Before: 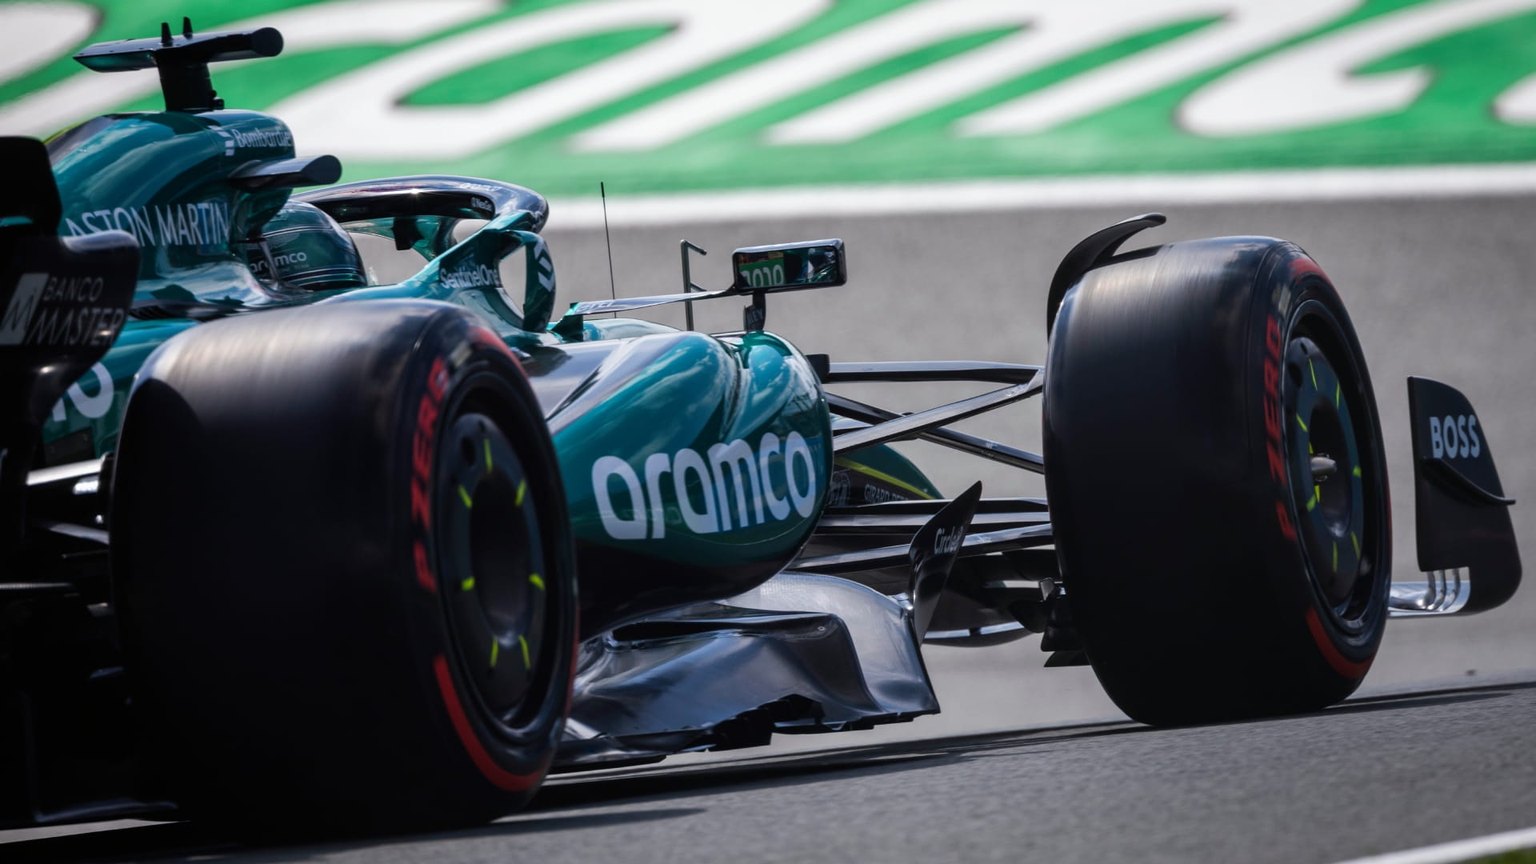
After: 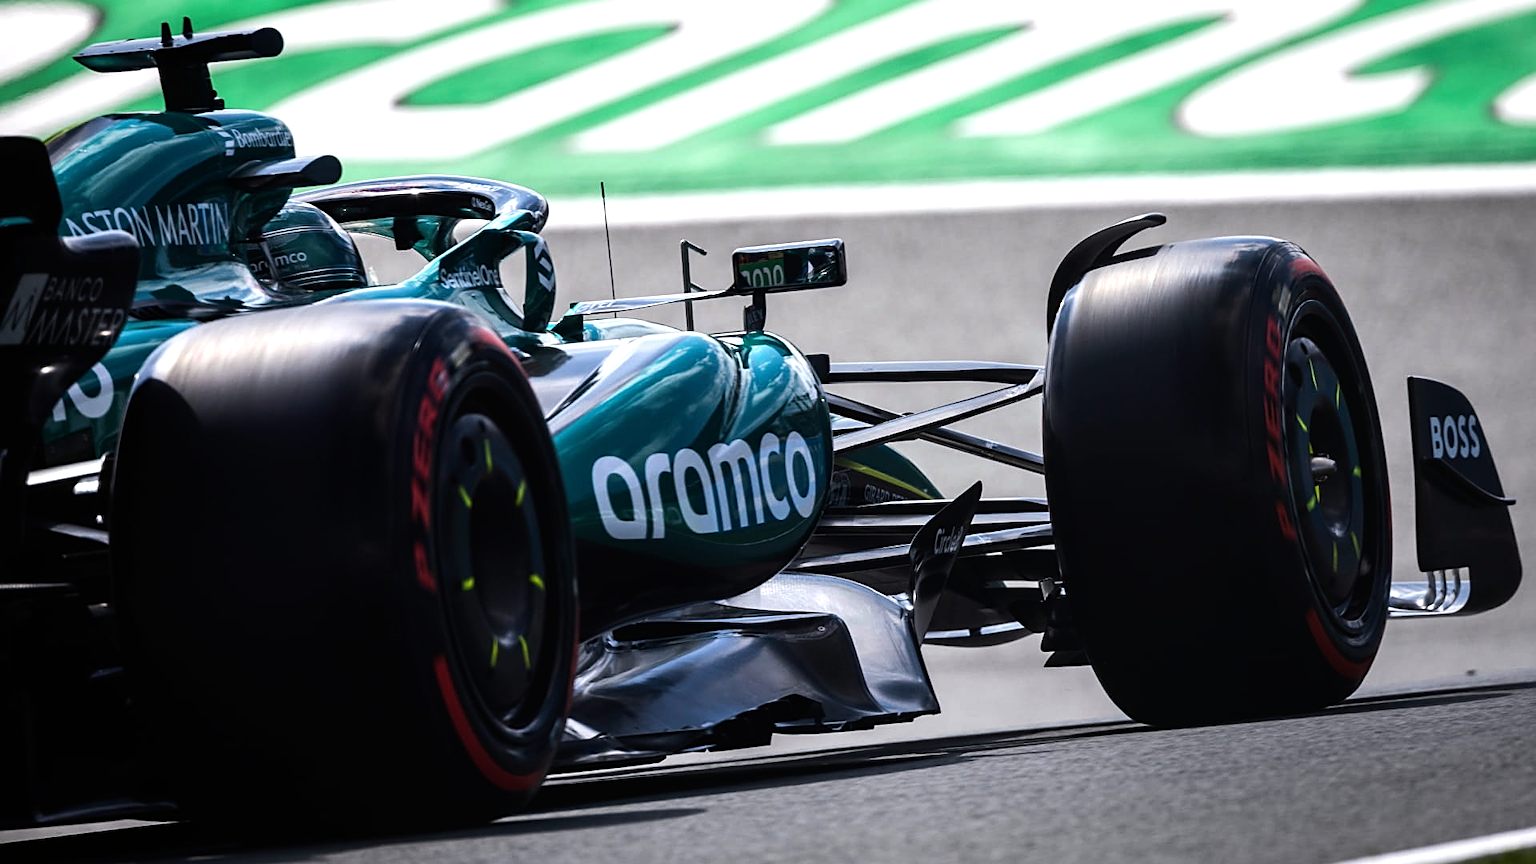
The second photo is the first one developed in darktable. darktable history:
sharpen: amount 0.478
tone equalizer: -8 EV -0.75 EV, -7 EV -0.7 EV, -6 EV -0.6 EV, -5 EV -0.4 EV, -3 EV 0.4 EV, -2 EV 0.6 EV, -1 EV 0.7 EV, +0 EV 0.75 EV, edges refinement/feathering 500, mask exposure compensation -1.57 EV, preserve details no
